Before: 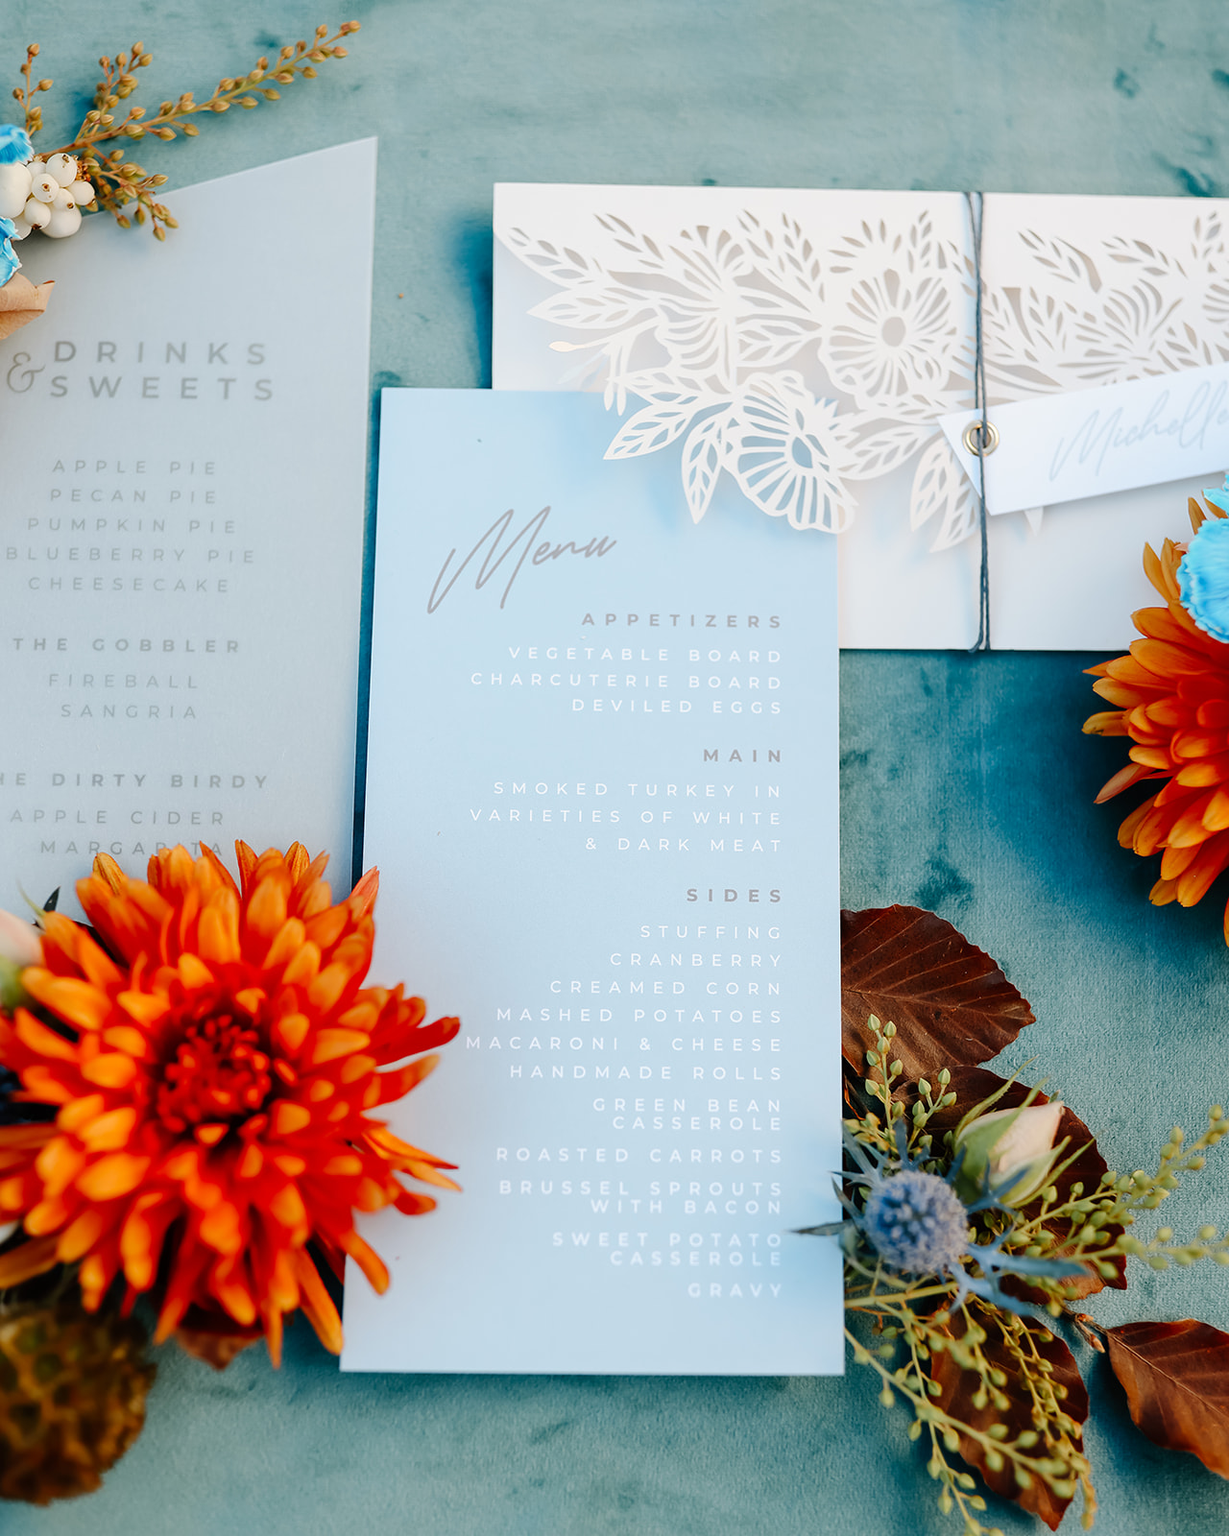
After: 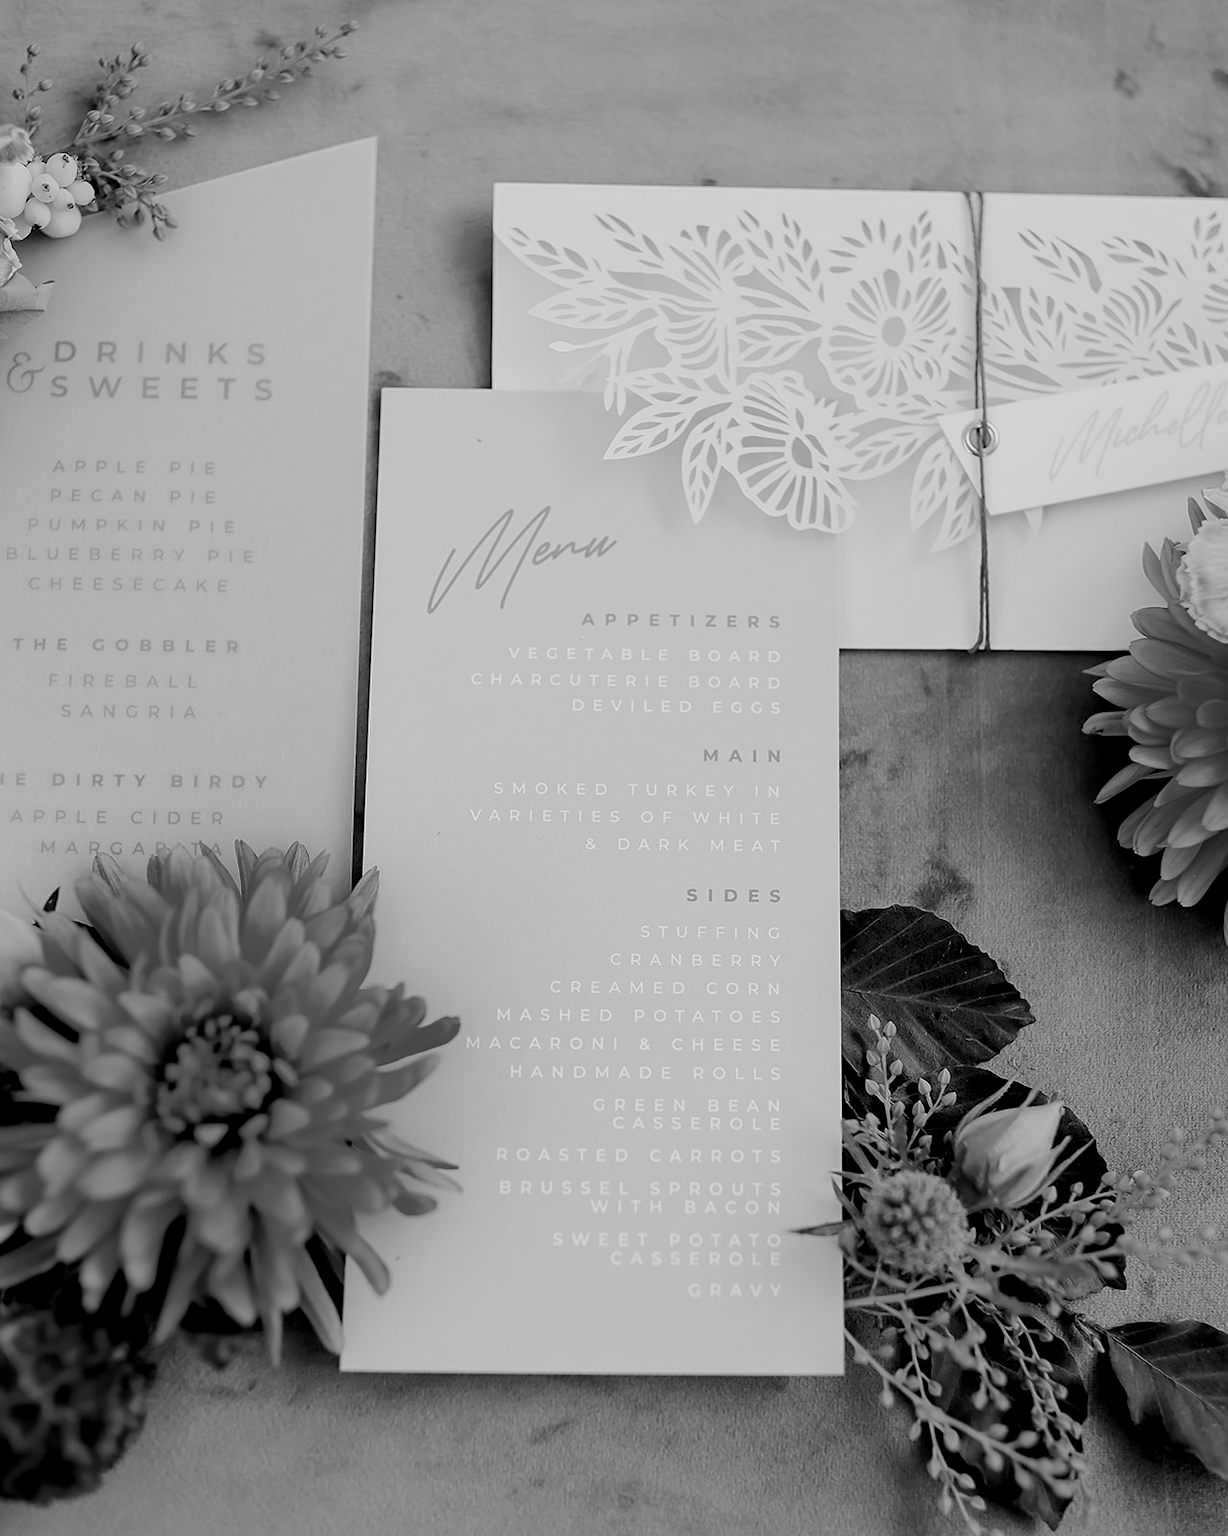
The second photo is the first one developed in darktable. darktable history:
color correction: highlights a* 17.94, highlights b* 35.39, shadows a* 1.48, shadows b* 6.42, saturation 1.01
exposure: black level correction 0.009, exposure -0.159 EV, compensate highlight preservation false
sharpen: amount 0.2
monochrome: a 14.95, b -89.96
